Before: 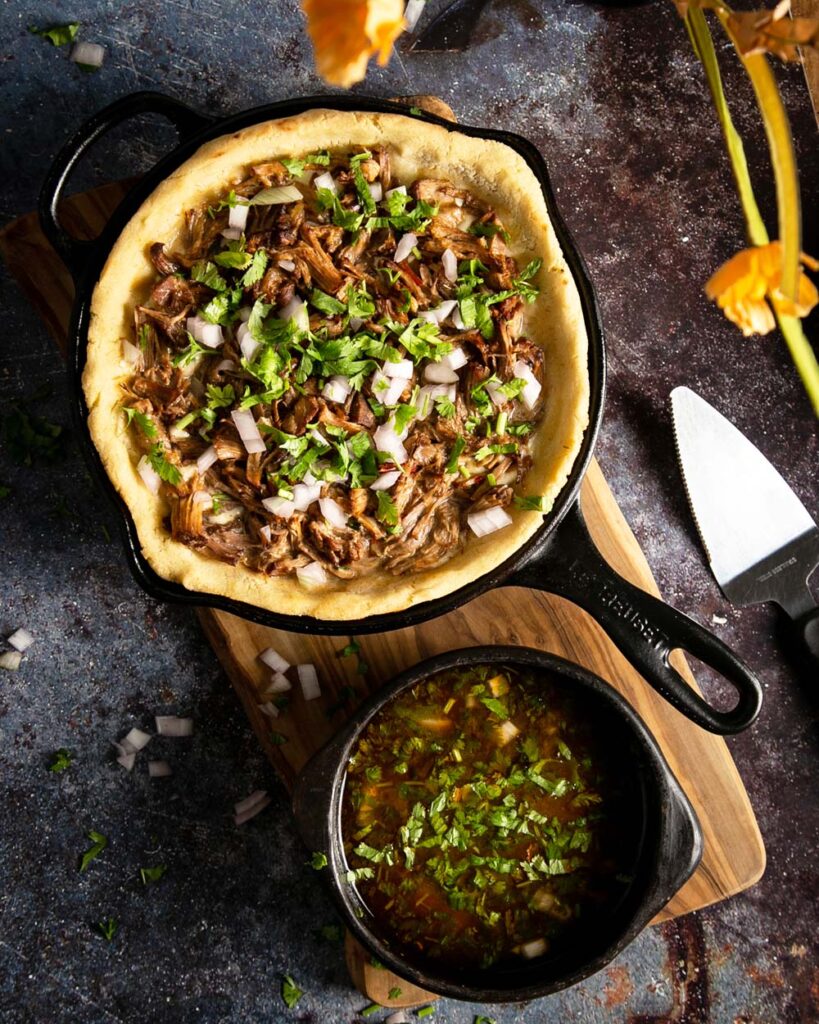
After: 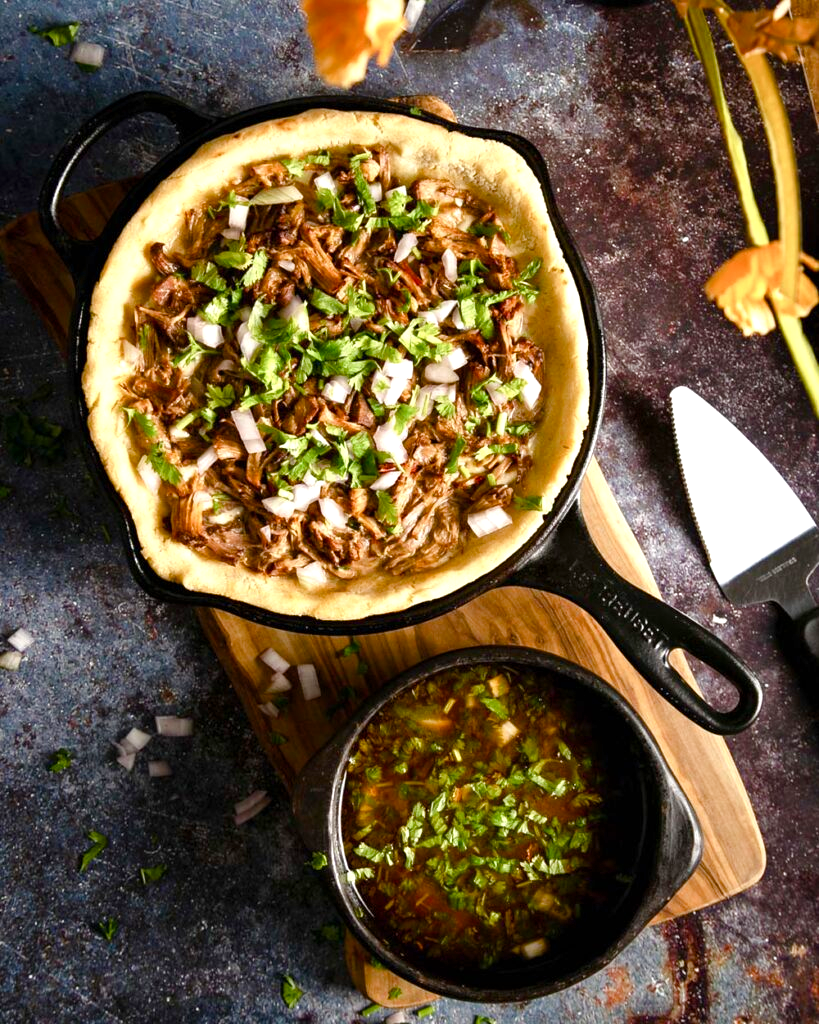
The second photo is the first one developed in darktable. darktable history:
color balance rgb: perceptual saturation grading › global saturation 20%, perceptual saturation grading › highlights -50%, perceptual saturation grading › shadows 30%, perceptual brilliance grading › global brilliance 10%, perceptual brilliance grading › shadows 15%
vibrance: vibrance 0%
